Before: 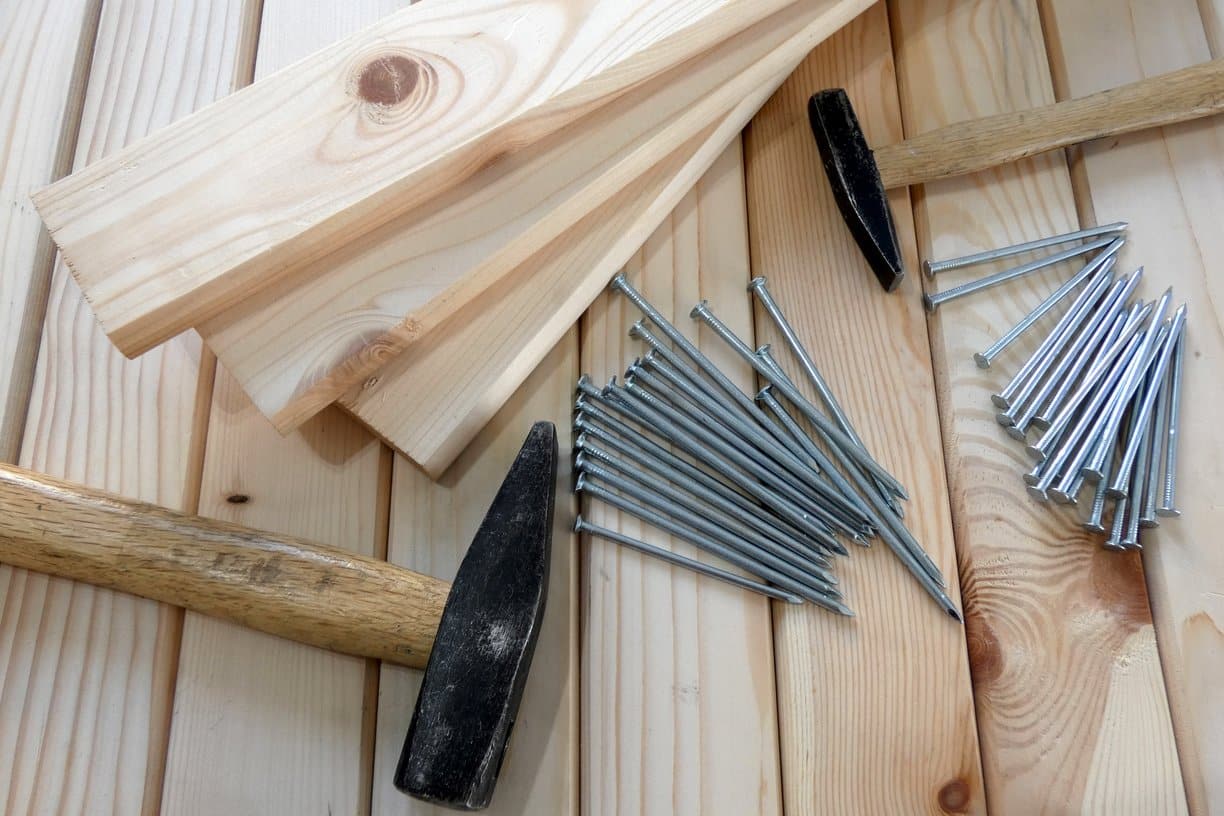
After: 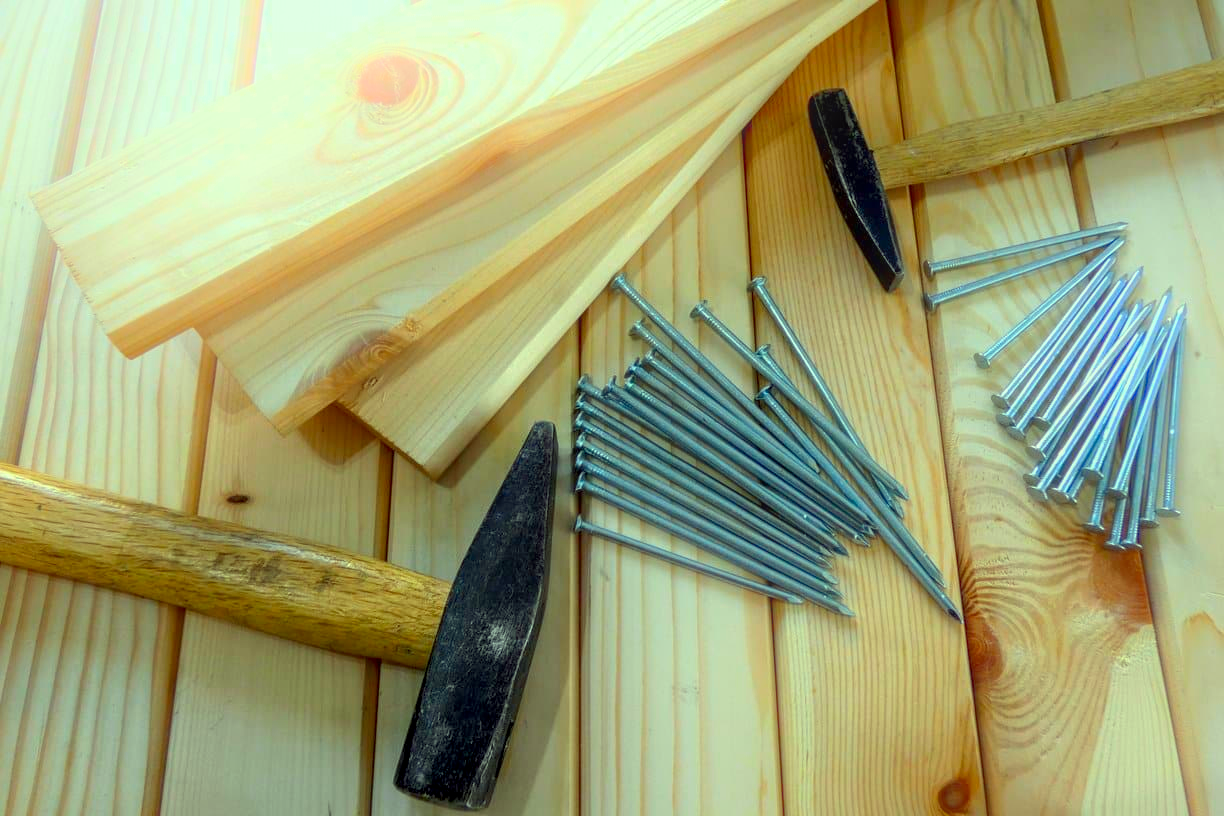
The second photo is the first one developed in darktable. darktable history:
bloom: on, module defaults
color correction: highlights a* -10.77, highlights b* 9.8, saturation 1.72
local contrast: detail 130%
shadows and highlights: on, module defaults
